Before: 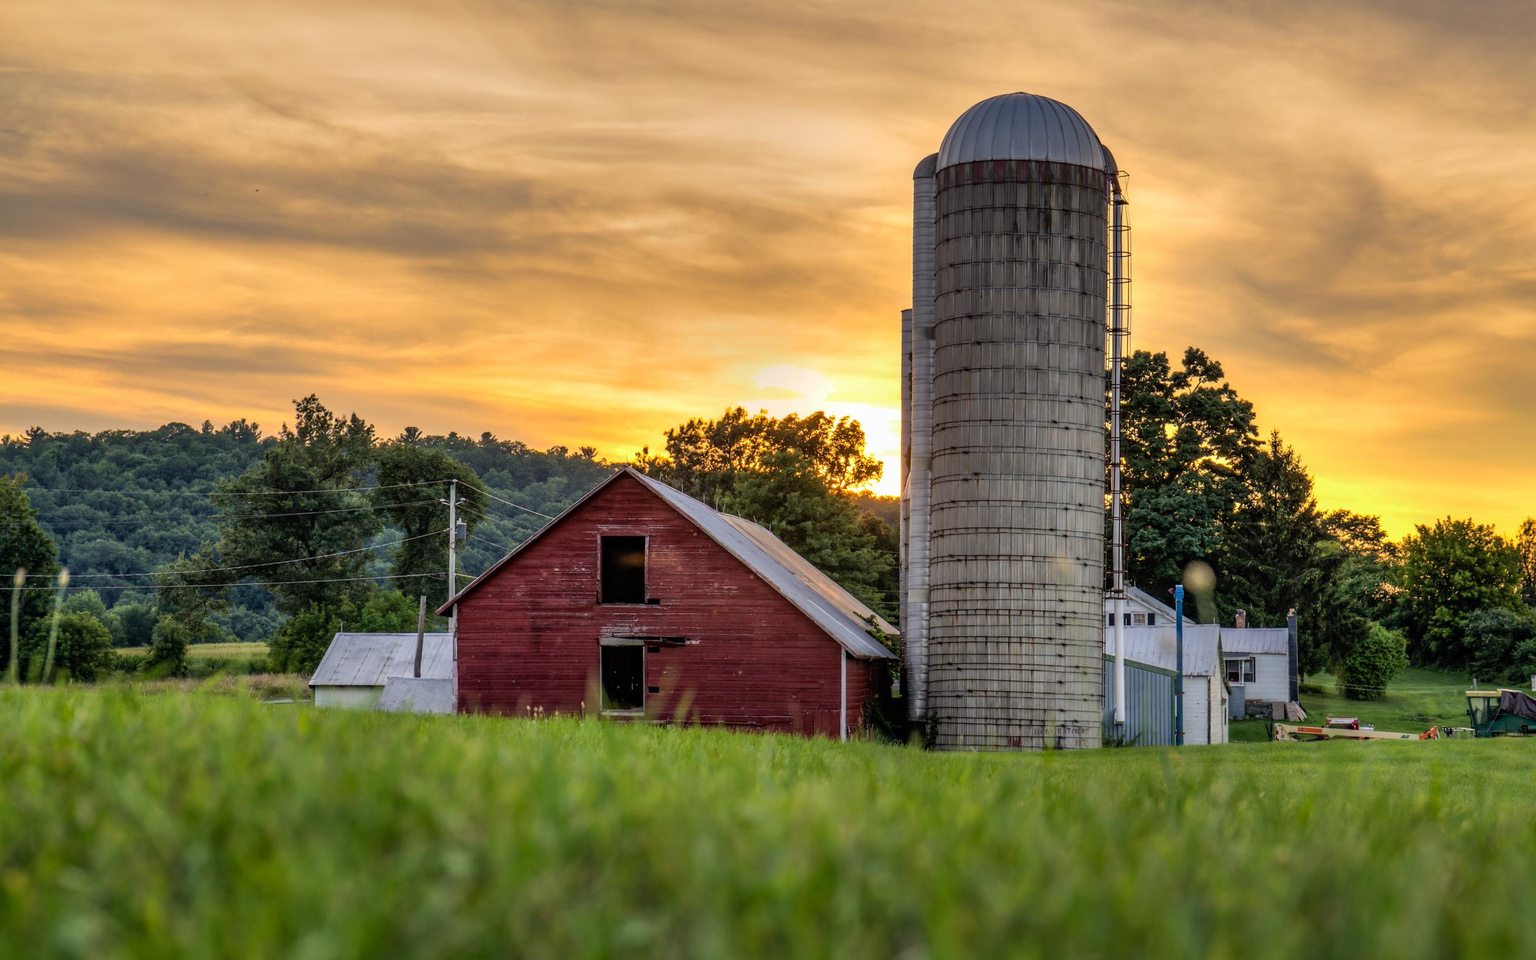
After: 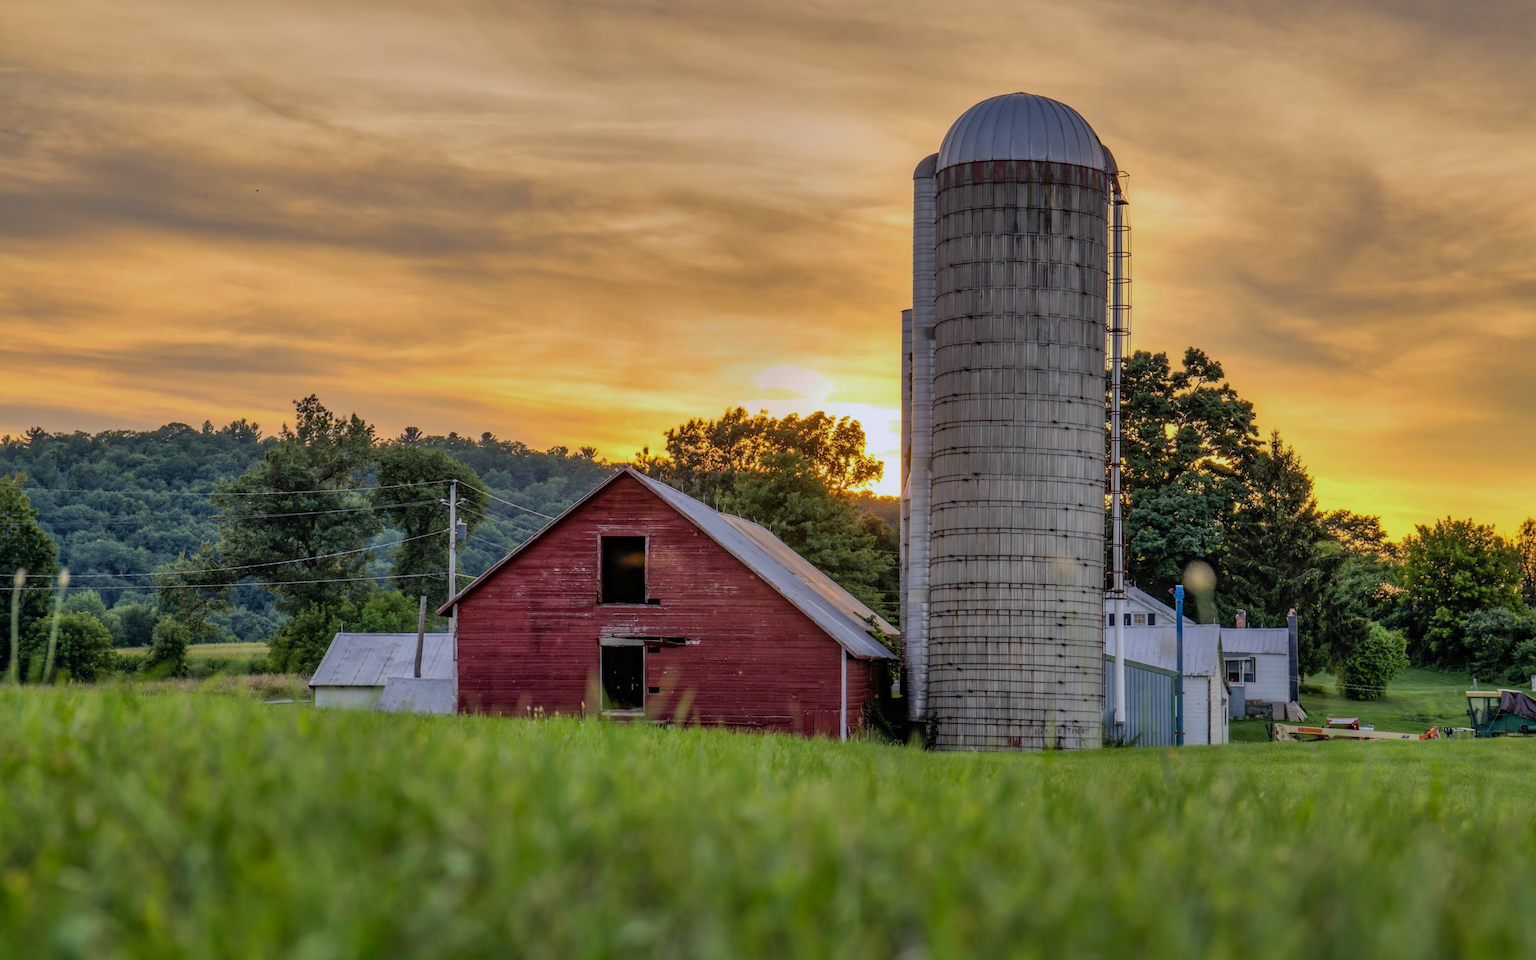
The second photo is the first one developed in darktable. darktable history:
white balance: red 0.984, blue 1.059
tone equalizer: -8 EV 0.25 EV, -7 EV 0.417 EV, -6 EV 0.417 EV, -5 EV 0.25 EV, -3 EV -0.25 EV, -2 EV -0.417 EV, -1 EV -0.417 EV, +0 EV -0.25 EV, edges refinement/feathering 500, mask exposure compensation -1.57 EV, preserve details guided filter
